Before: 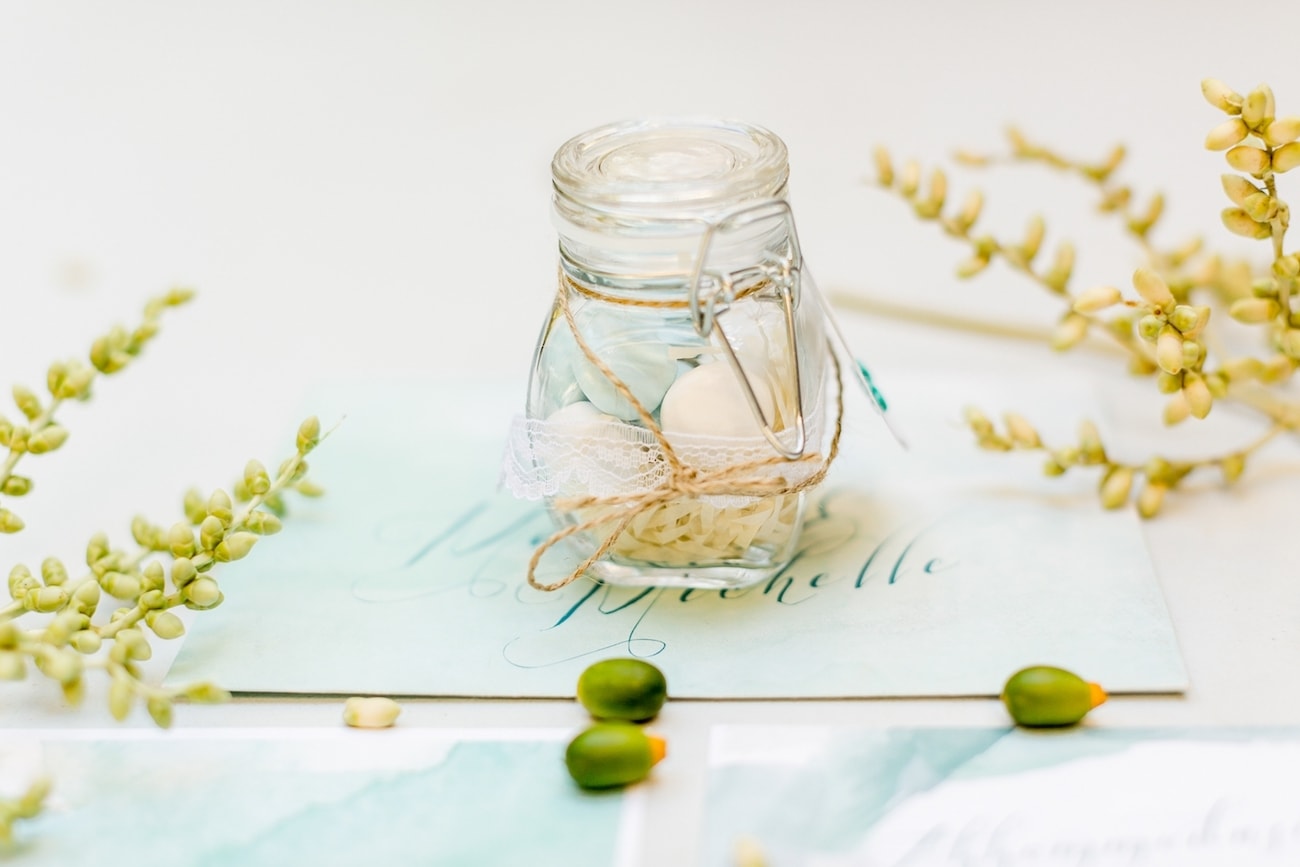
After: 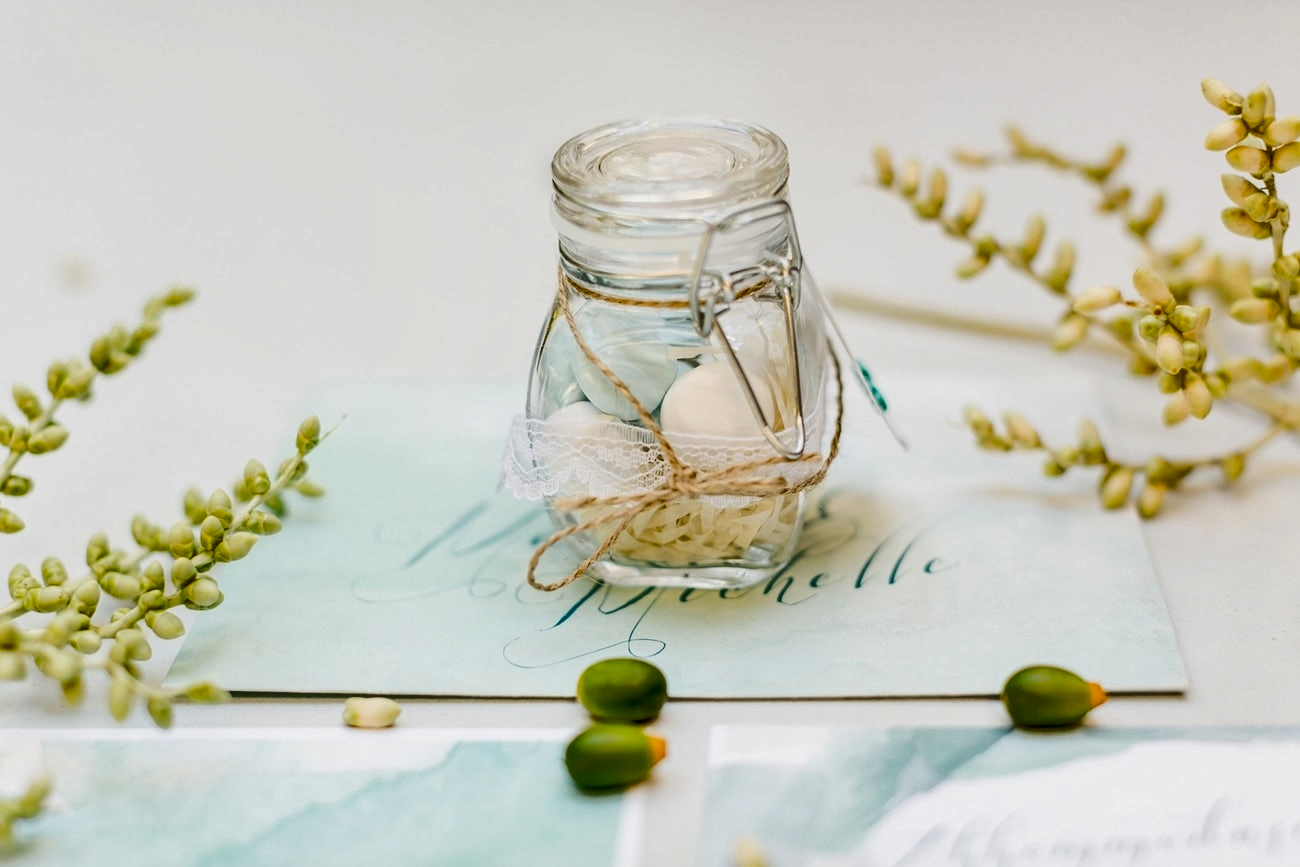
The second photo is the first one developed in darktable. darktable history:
shadows and highlights: shadows 43.63, white point adjustment -1.28, highlights color adjustment 32.94%, soften with gaussian
